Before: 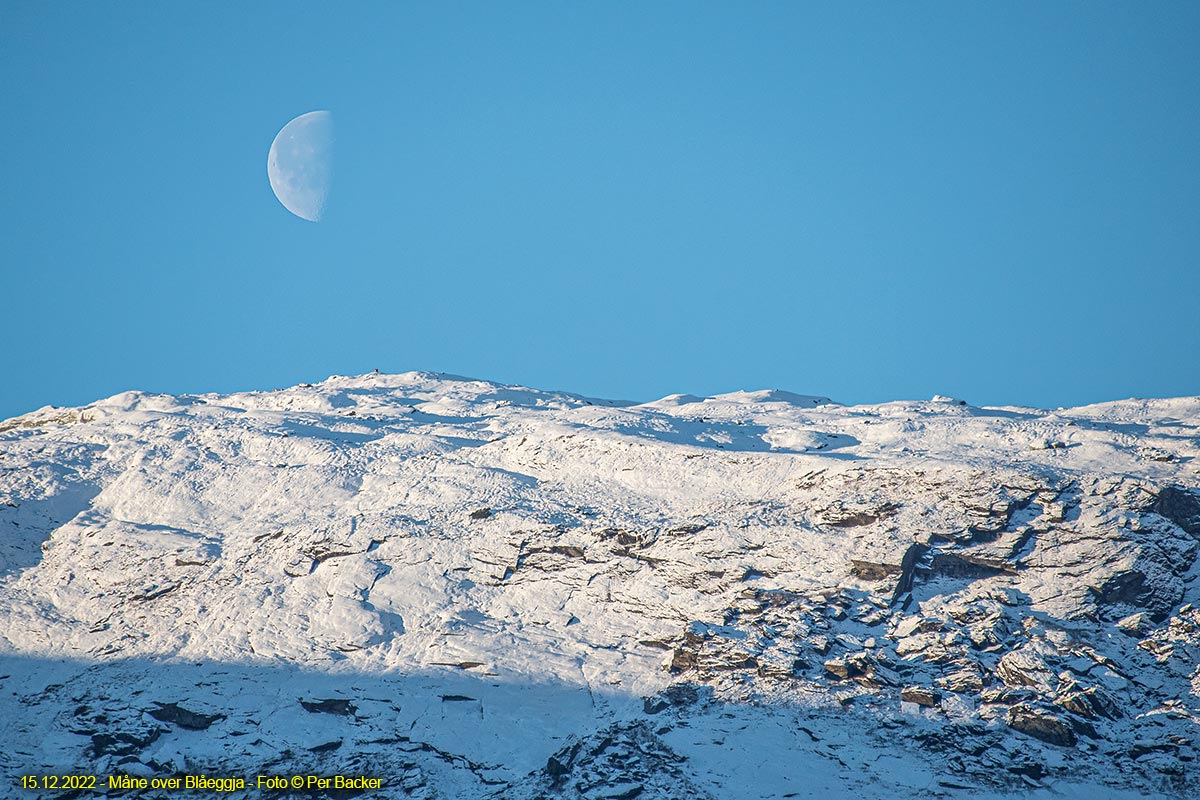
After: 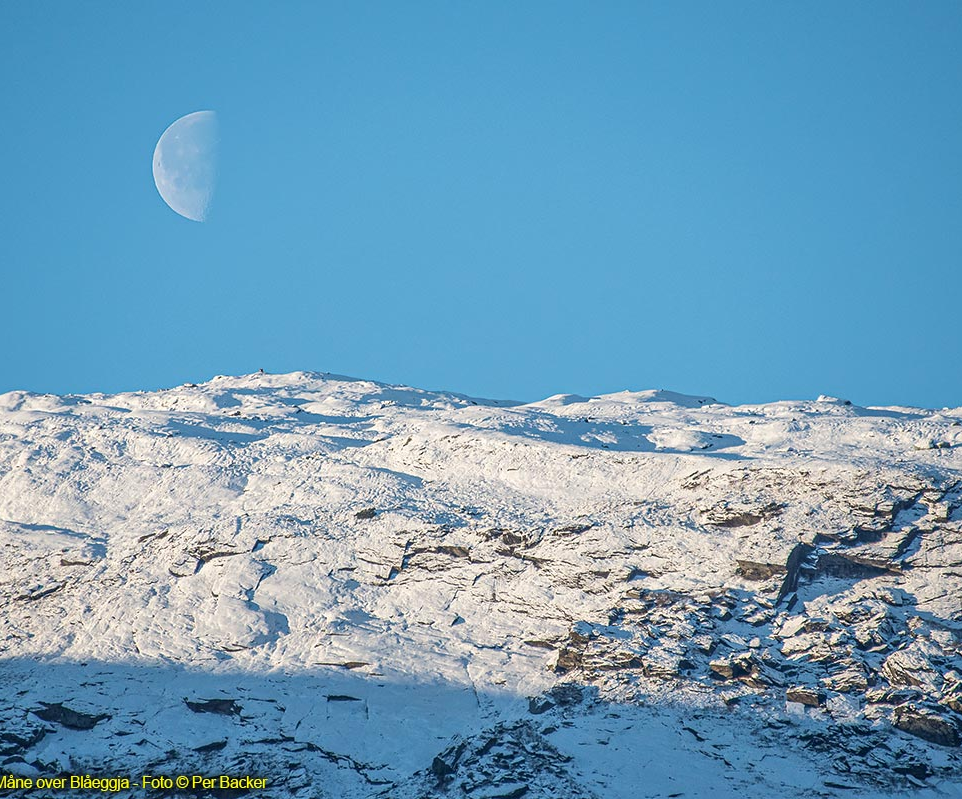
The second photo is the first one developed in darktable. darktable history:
crop and rotate: left 9.611%, right 10.179%
